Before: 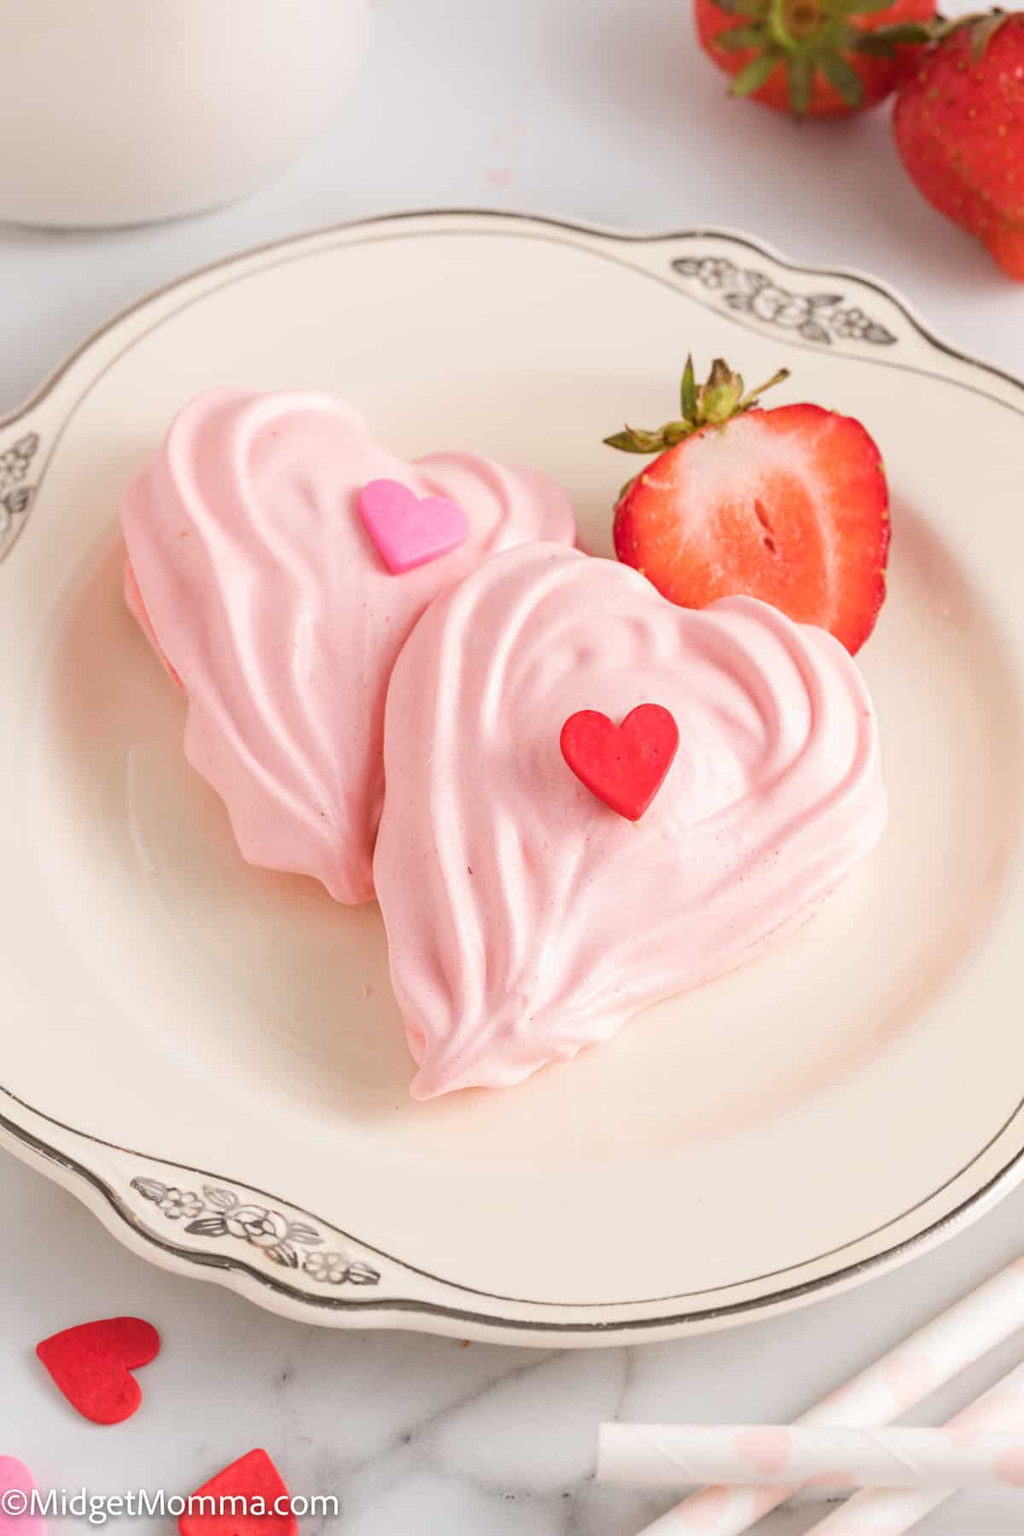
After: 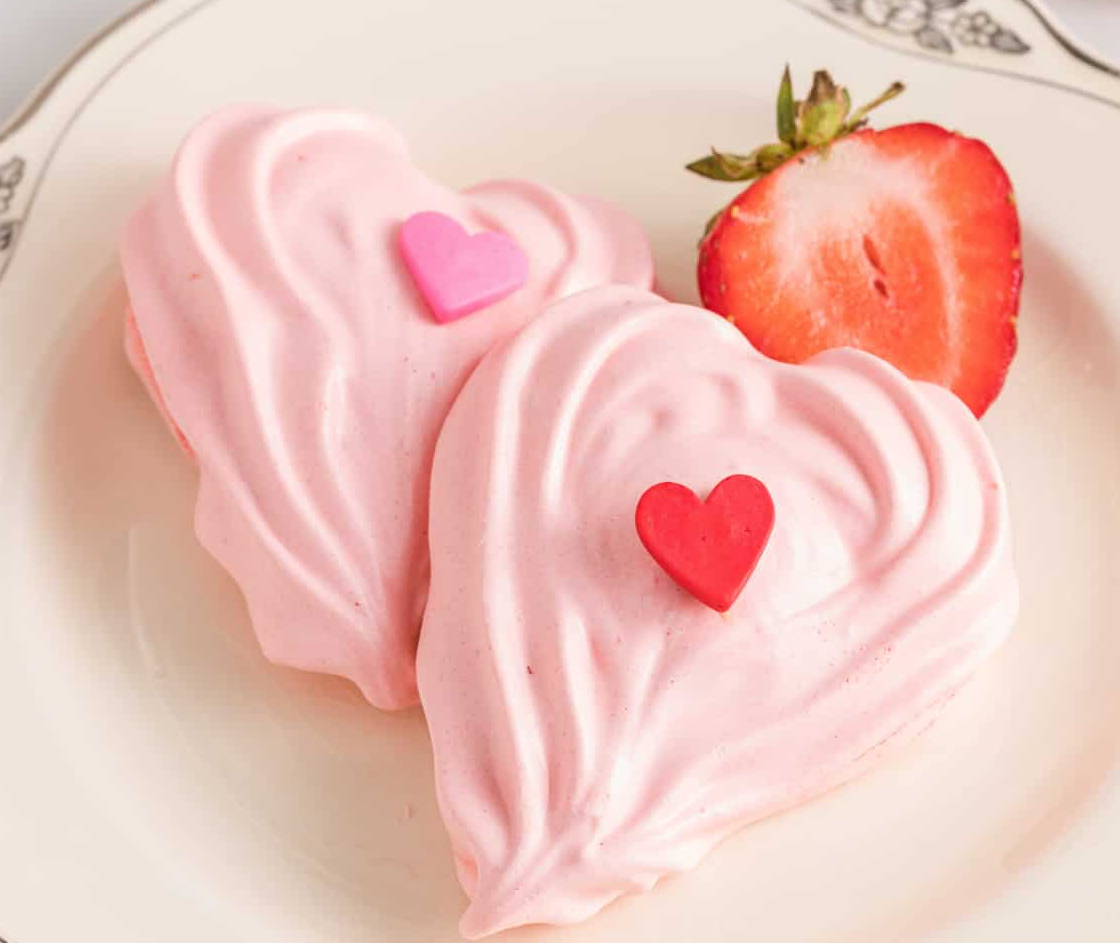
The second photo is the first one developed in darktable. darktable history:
color correction: highlights b* 0.061, saturation 0.983
crop: left 1.831%, top 19.449%, right 4.813%, bottom 28.16%
